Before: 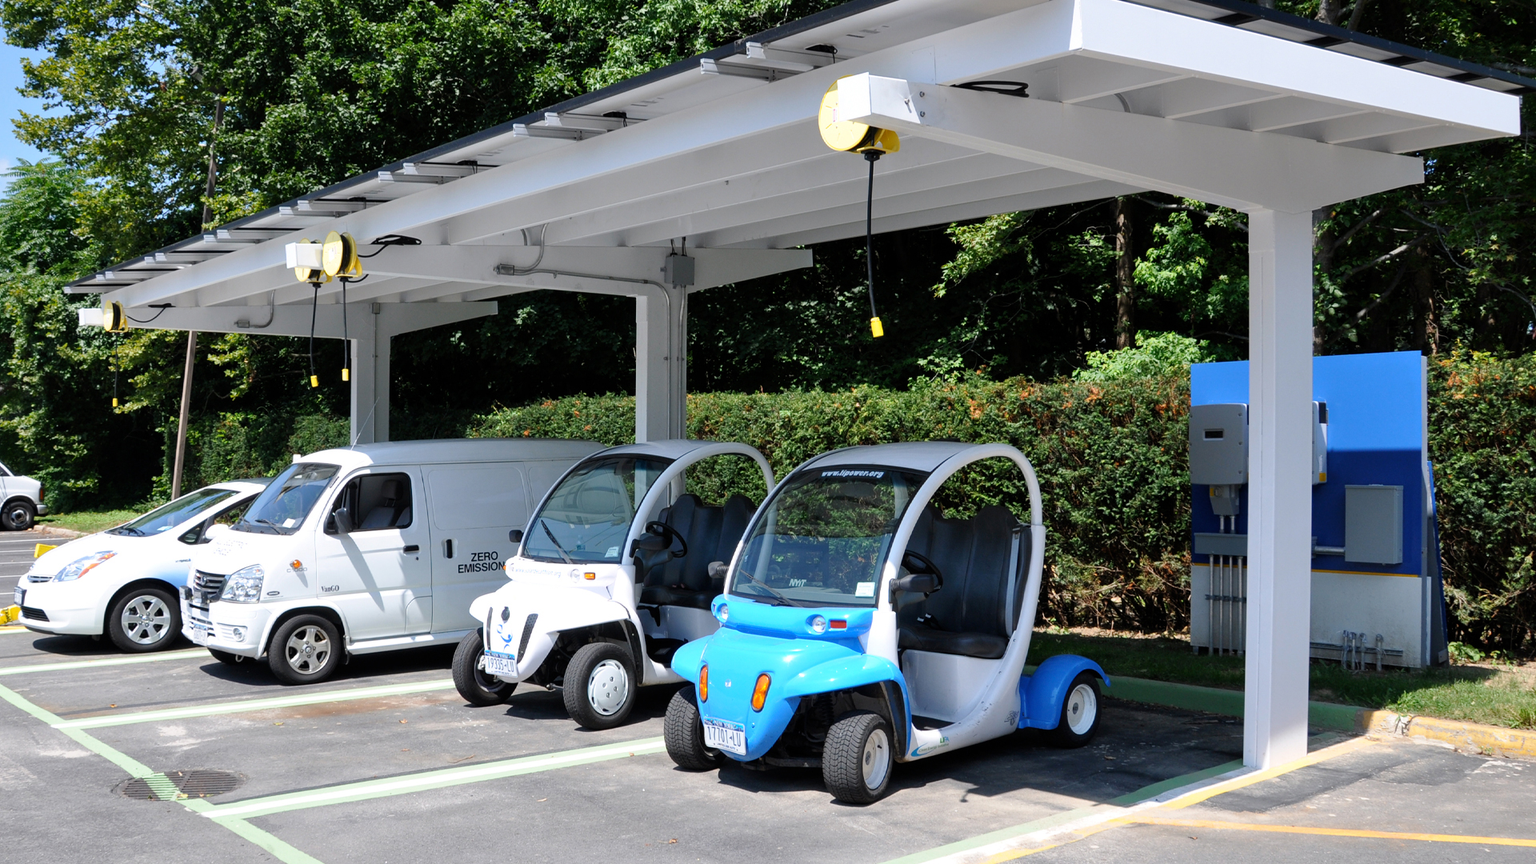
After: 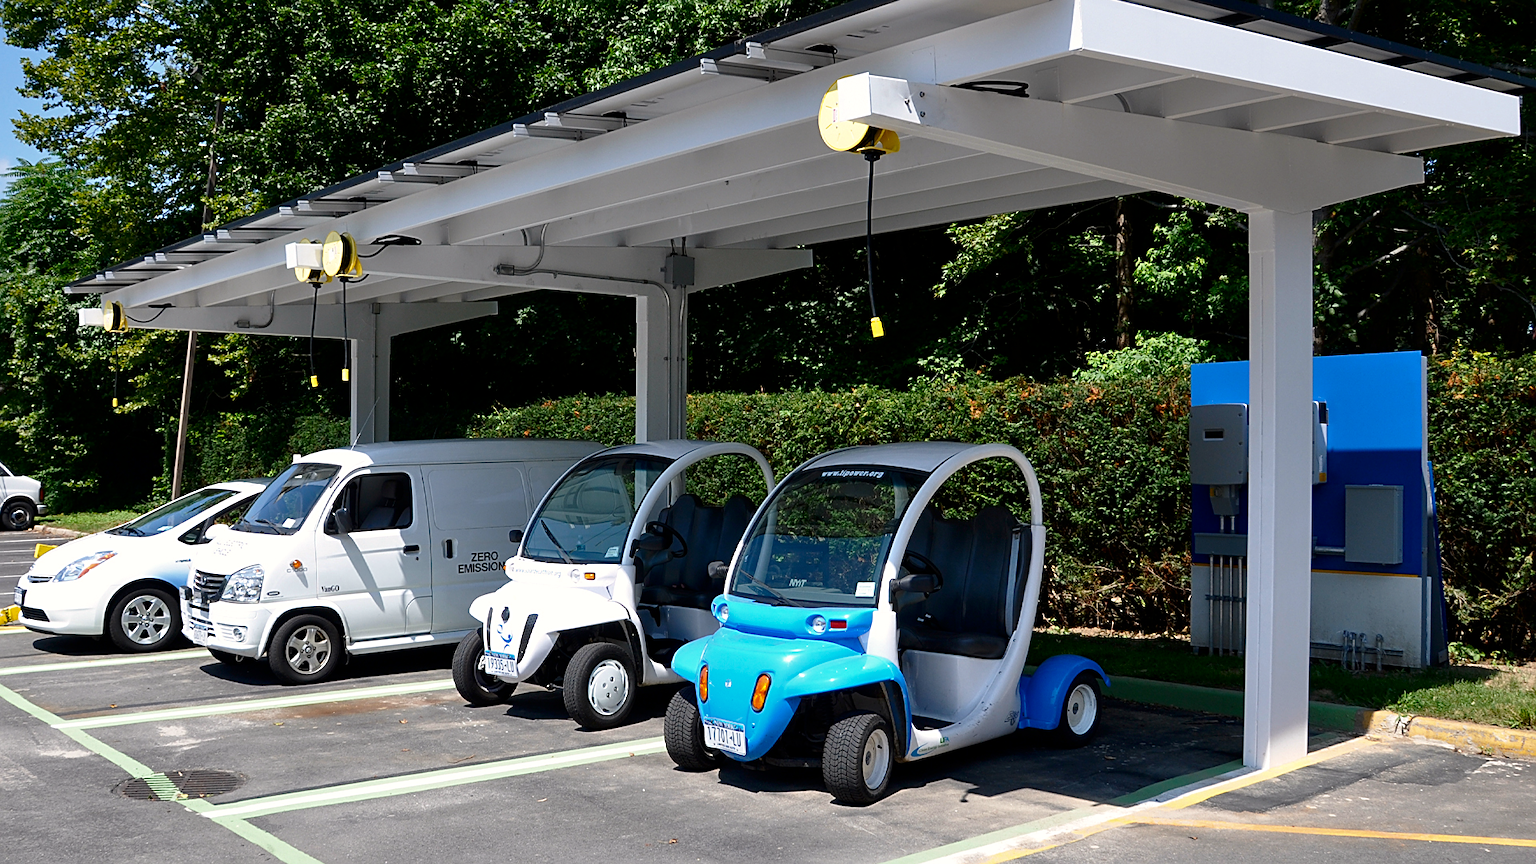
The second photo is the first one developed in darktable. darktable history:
sharpen: on, module defaults
contrast brightness saturation: brightness -0.2, saturation 0.08
white balance: red 1.009, blue 0.985
